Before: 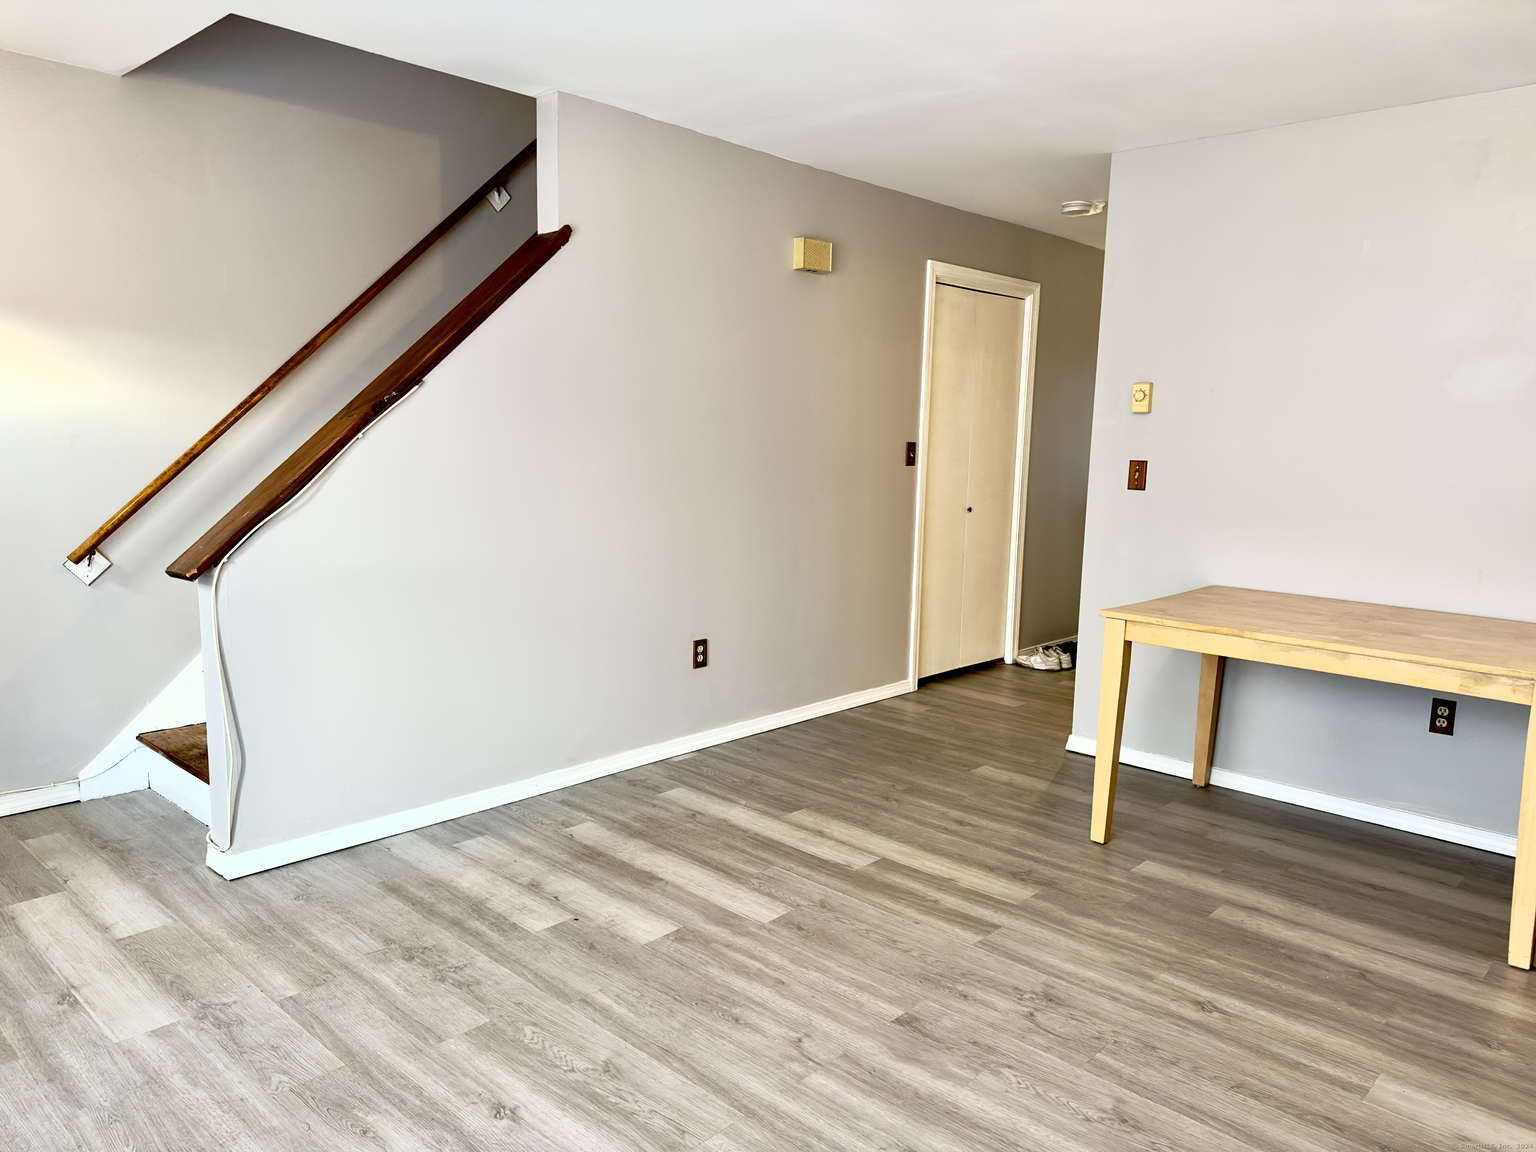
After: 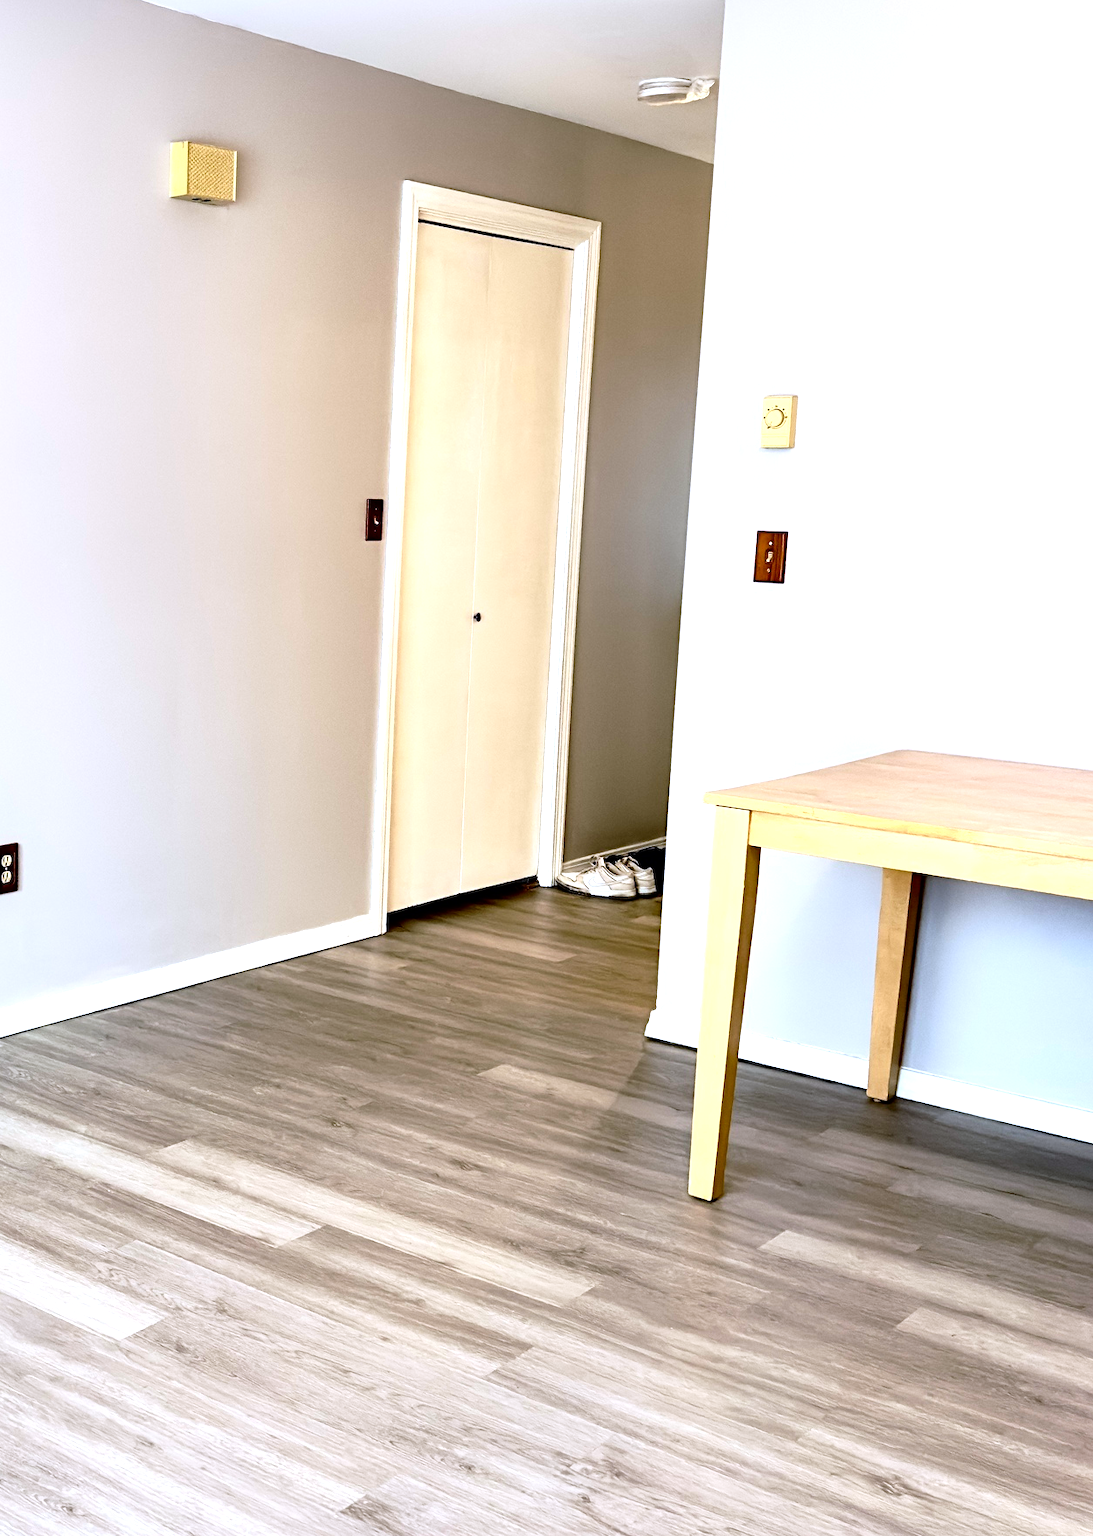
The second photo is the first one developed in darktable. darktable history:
tone equalizer: -8 EV -0.725 EV, -7 EV -0.708 EV, -6 EV -0.633 EV, -5 EV -0.375 EV, -3 EV 0.365 EV, -2 EV 0.6 EV, -1 EV 0.683 EV, +0 EV 0.764 EV, mask exposure compensation -0.488 EV
contrast brightness saturation: contrast 0.182, saturation 0.298
crop: left 45.352%, top 13.589%, right 13.92%, bottom 10.087%
color calibration: illuminant as shot in camera, x 0.37, y 0.382, temperature 4317.07 K
